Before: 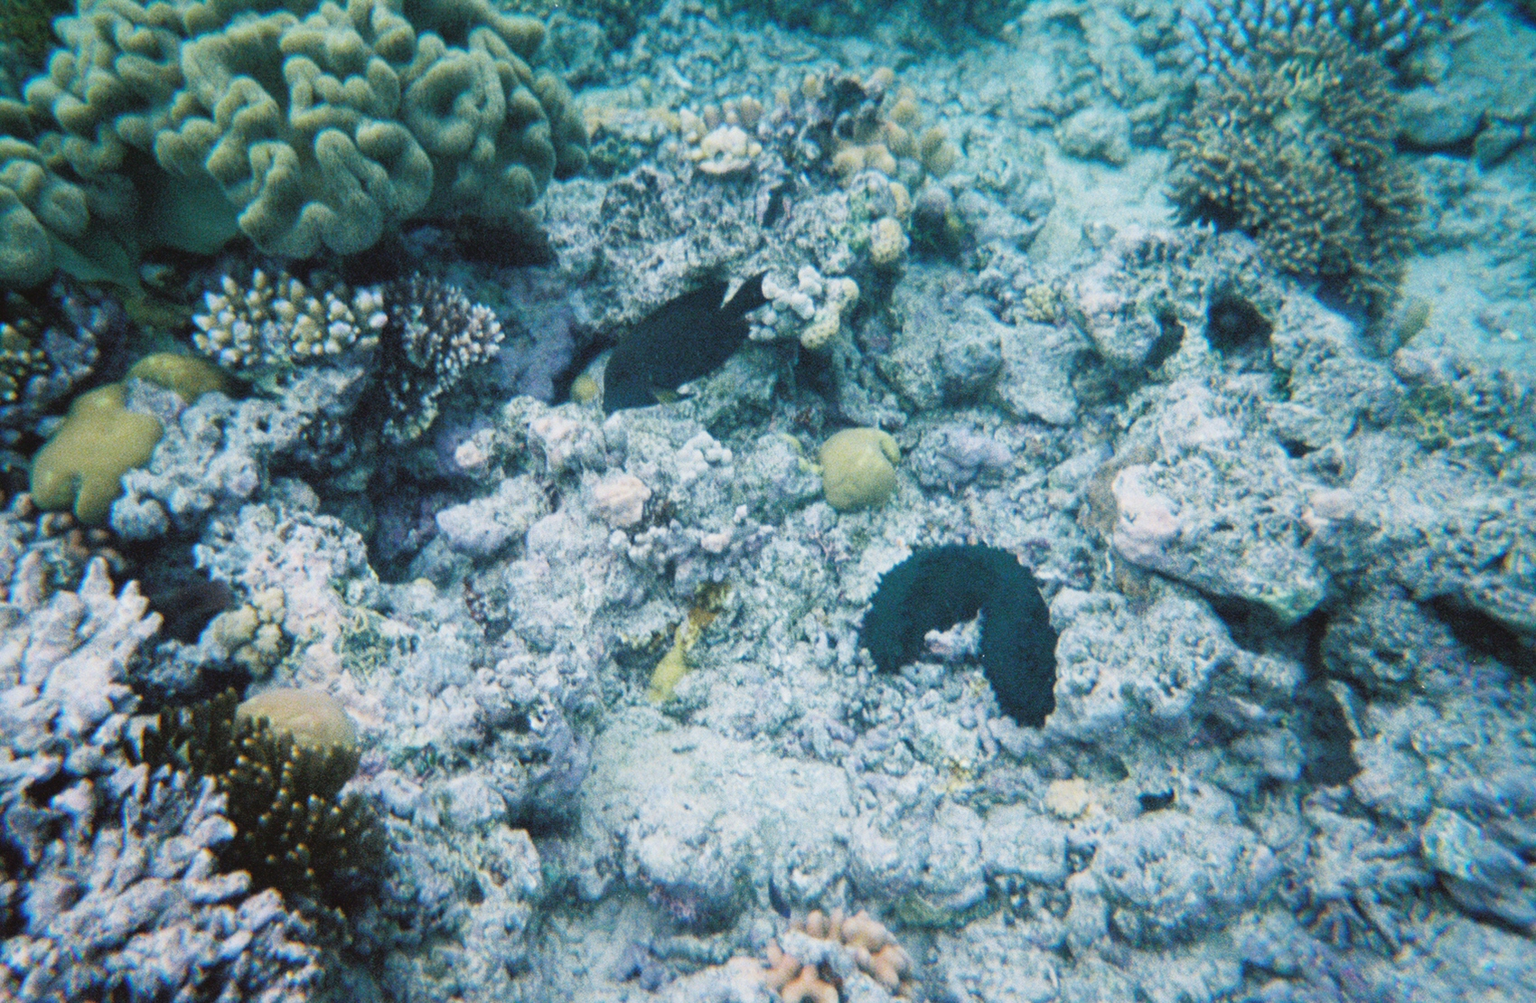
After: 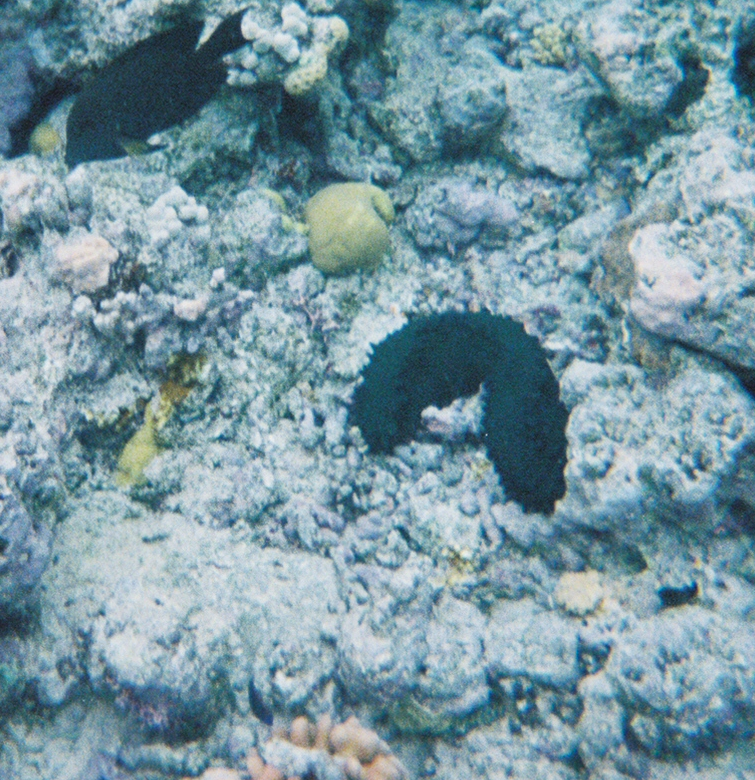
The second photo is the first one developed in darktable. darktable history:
crop: left 35.432%, top 26.233%, right 20.145%, bottom 3.432%
shadows and highlights: soften with gaussian
